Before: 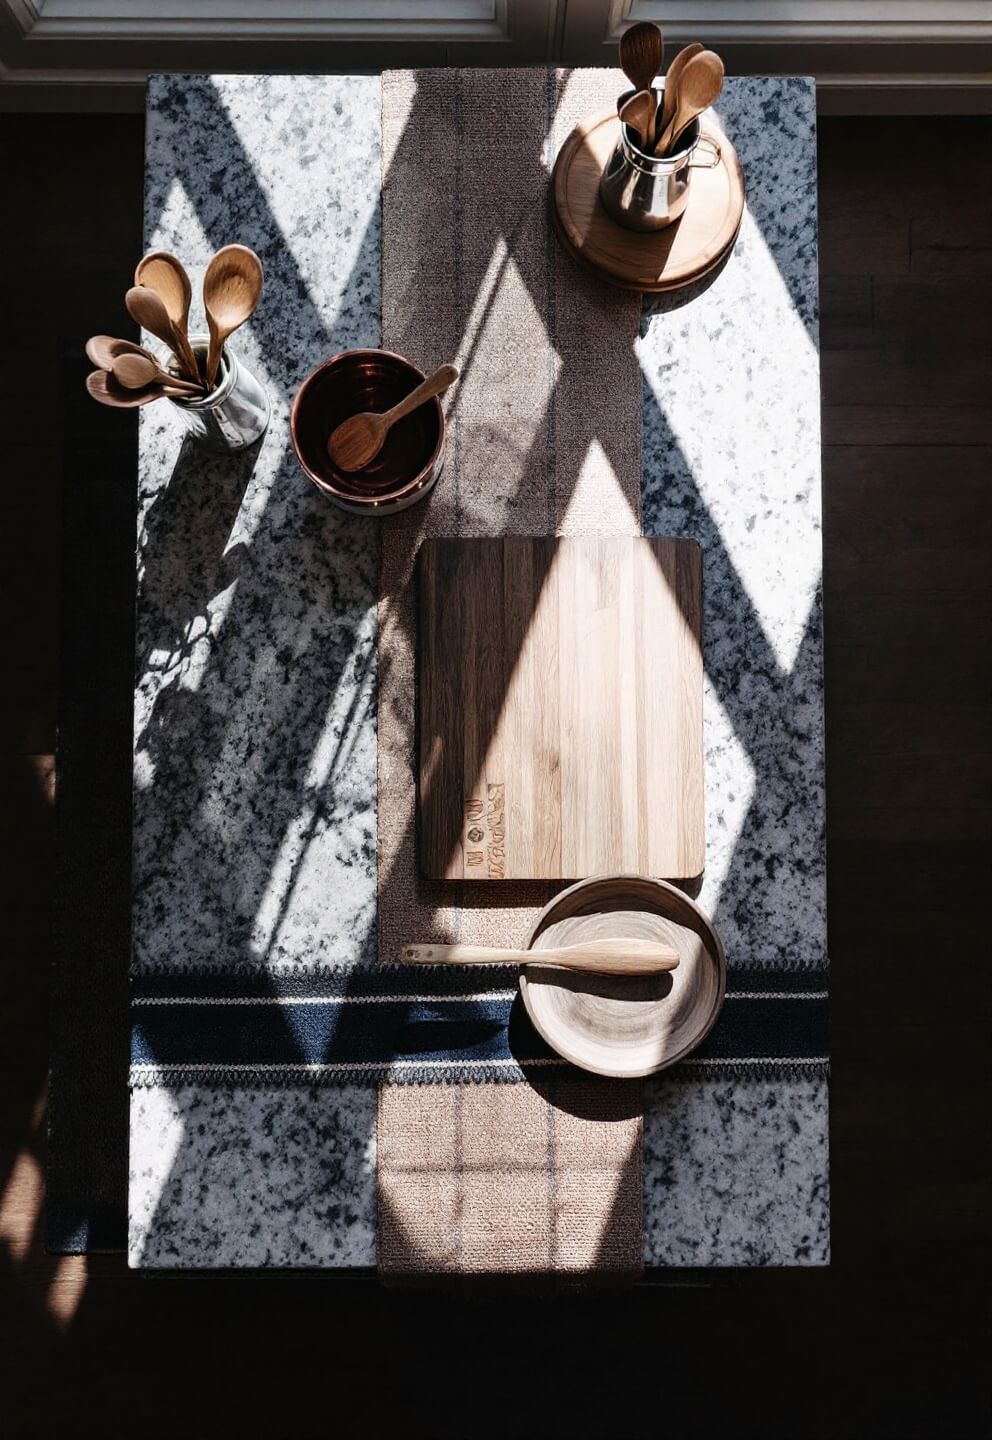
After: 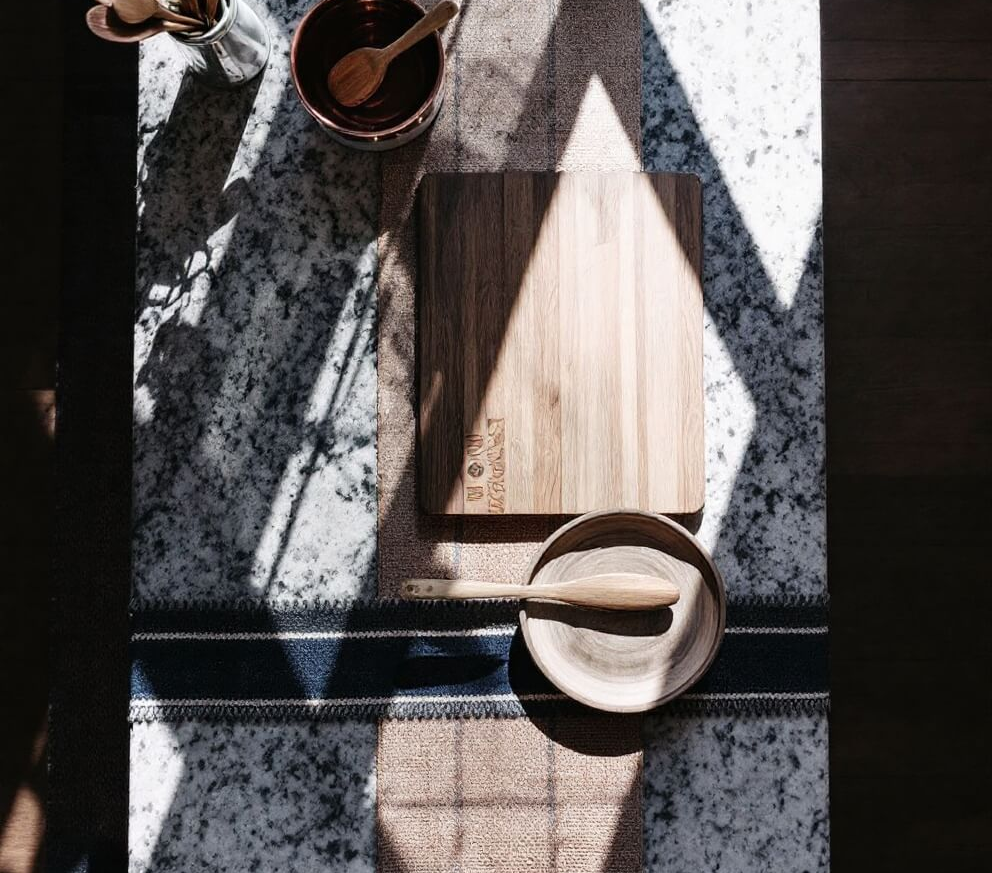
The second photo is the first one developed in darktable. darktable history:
levels: black 0.101%
crop and rotate: top 25.381%, bottom 13.948%
